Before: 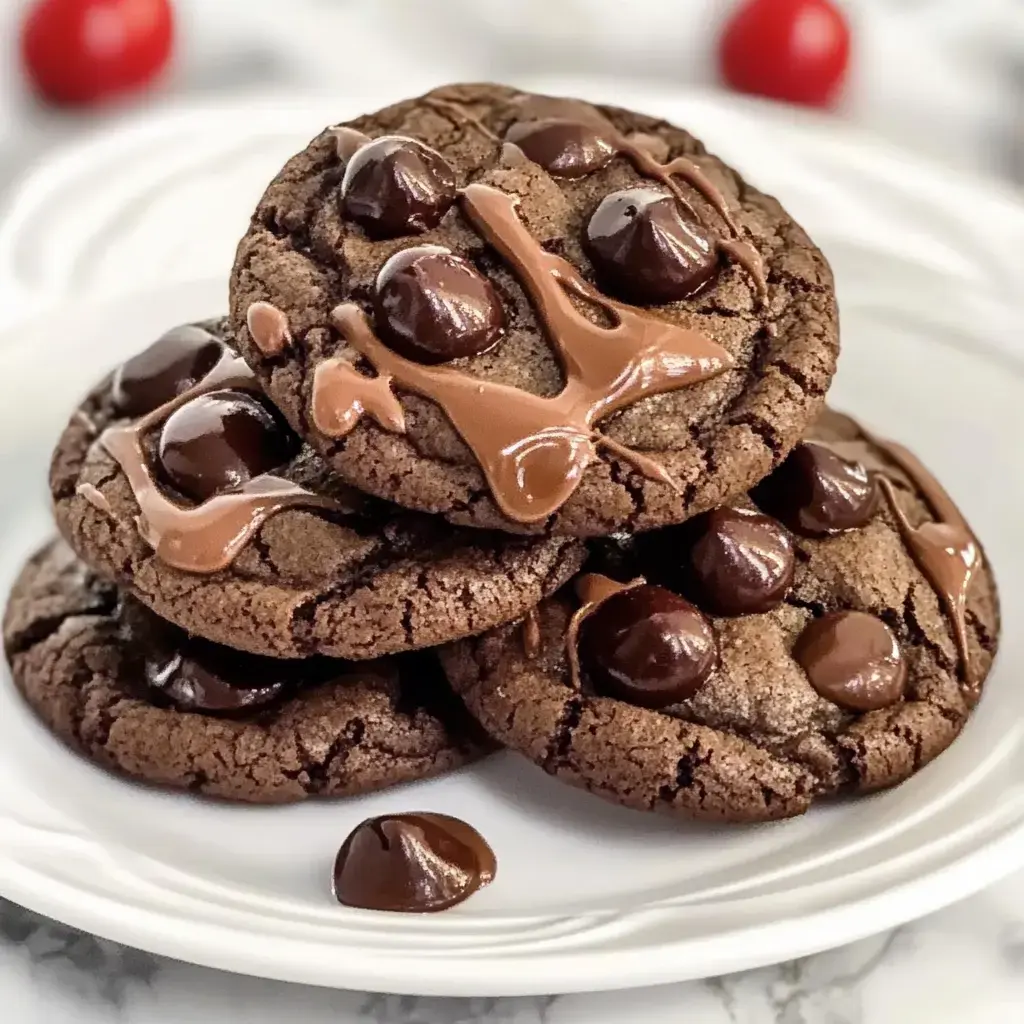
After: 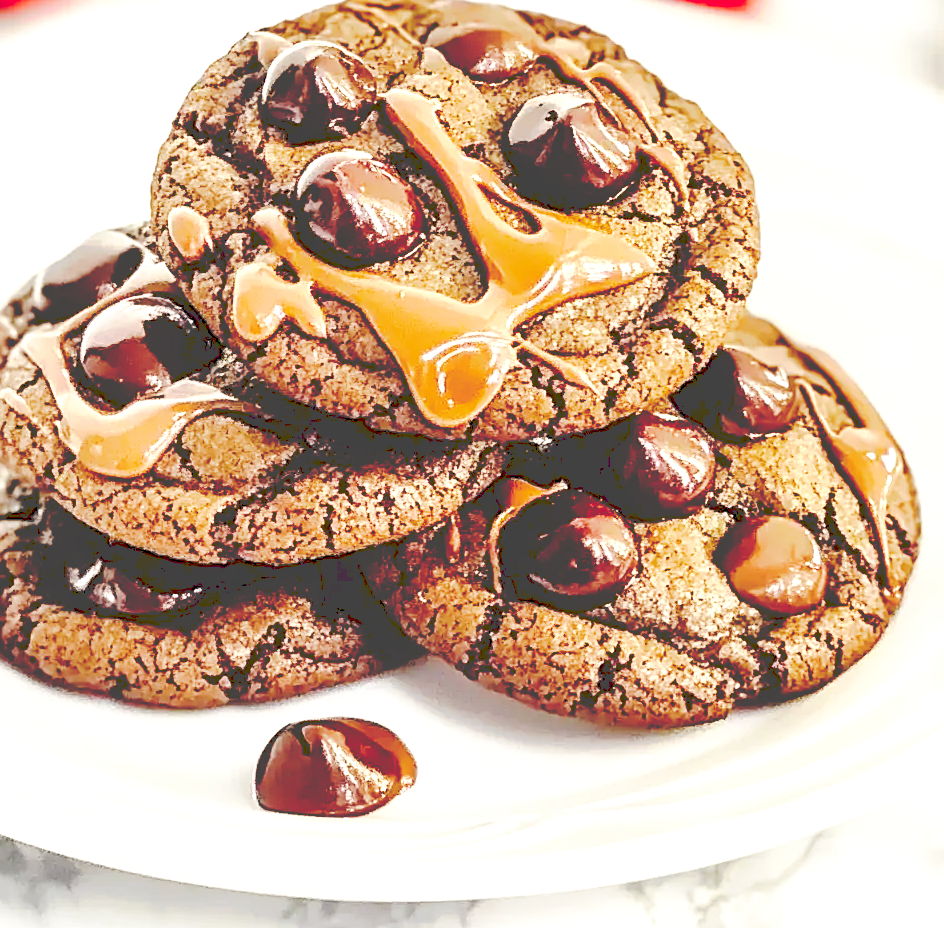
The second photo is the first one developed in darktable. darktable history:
base curve: curves: ch0 [(0, 0) (0.04, 0.03) (0.133, 0.232) (0.448, 0.748) (0.843, 0.968) (1, 1)], preserve colors none
tone curve: curves: ch0 [(0, 0) (0.003, 0.272) (0.011, 0.275) (0.025, 0.275) (0.044, 0.278) (0.069, 0.282) (0.1, 0.284) (0.136, 0.287) (0.177, 0.294) (0.224, 0.314) (0.277, 0.347) (0.335, 0.403) (0.399, 0.473) (0.468, 0.552) (0.543, 0.622) (0.623, 0.69) (0.709, 0.756) (0.801, 0.818) (0.898, 0.865) (1, 1)], preserve colors none
crop and rotate: left 7.78%, top 9.32%
color balance rgb: highlights gain › luminance 6.864%, highlights gain › chroma 1.998%, highlights gain › hue 88.29°, perceptual saturation grading › global saturation 30.552%, global vibrance 11.044%
exposure: black level correction 0, exposure 0.702 EV, compensate exposure bias true, compensate highlight preservation false
sharpen: on, module defaults
